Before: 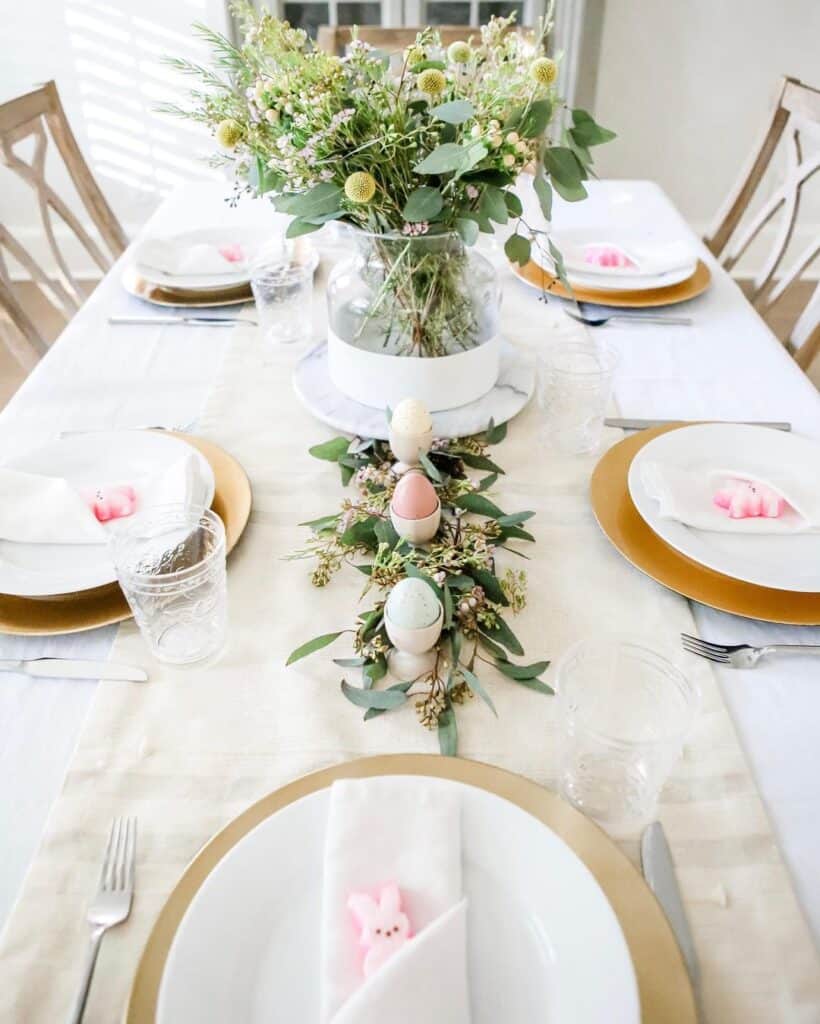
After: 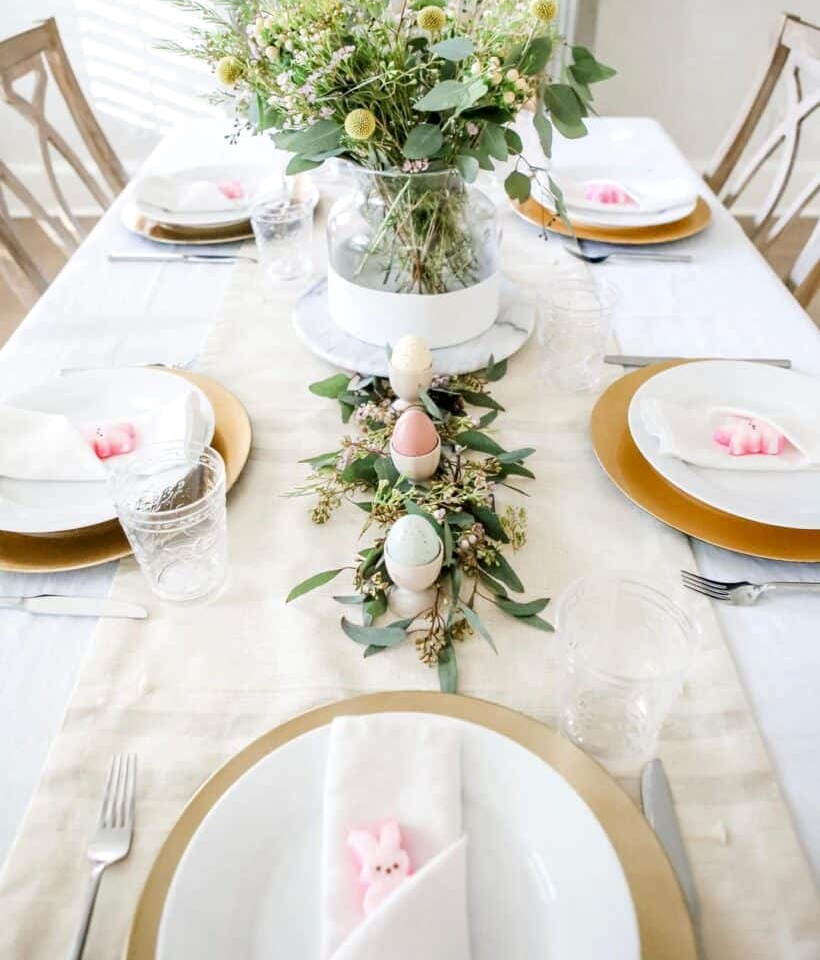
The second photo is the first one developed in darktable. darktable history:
crop and rotate: top 6.25%
local contrast: highlights 100%, shadows 100%, detail 120%, midtone range 0.2
